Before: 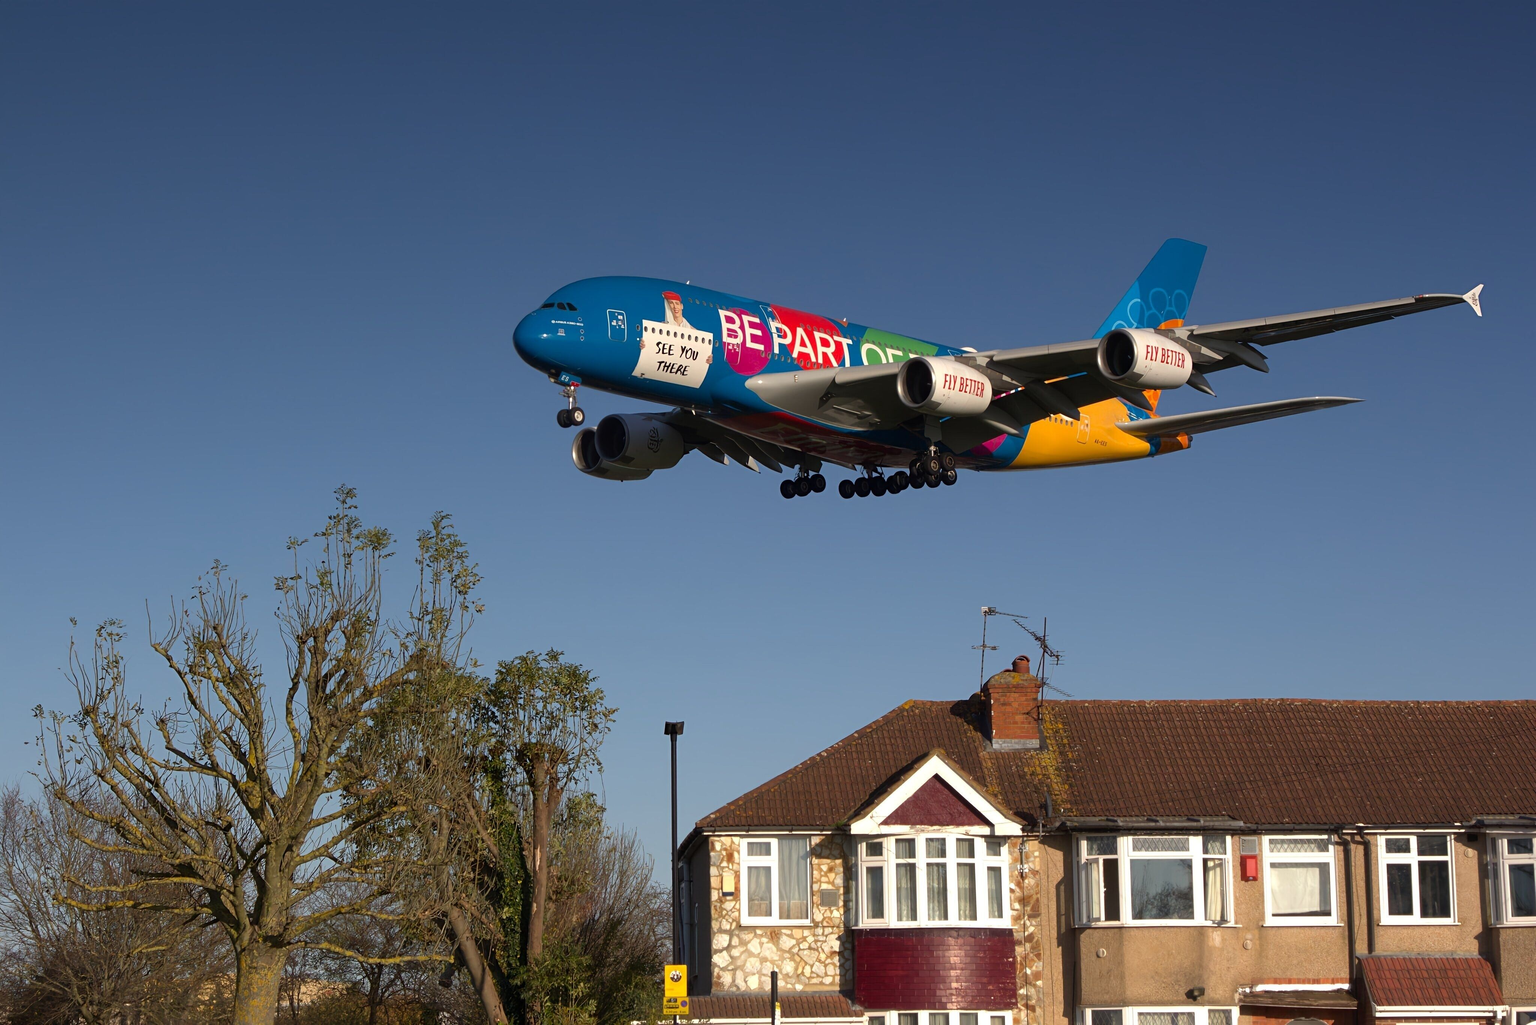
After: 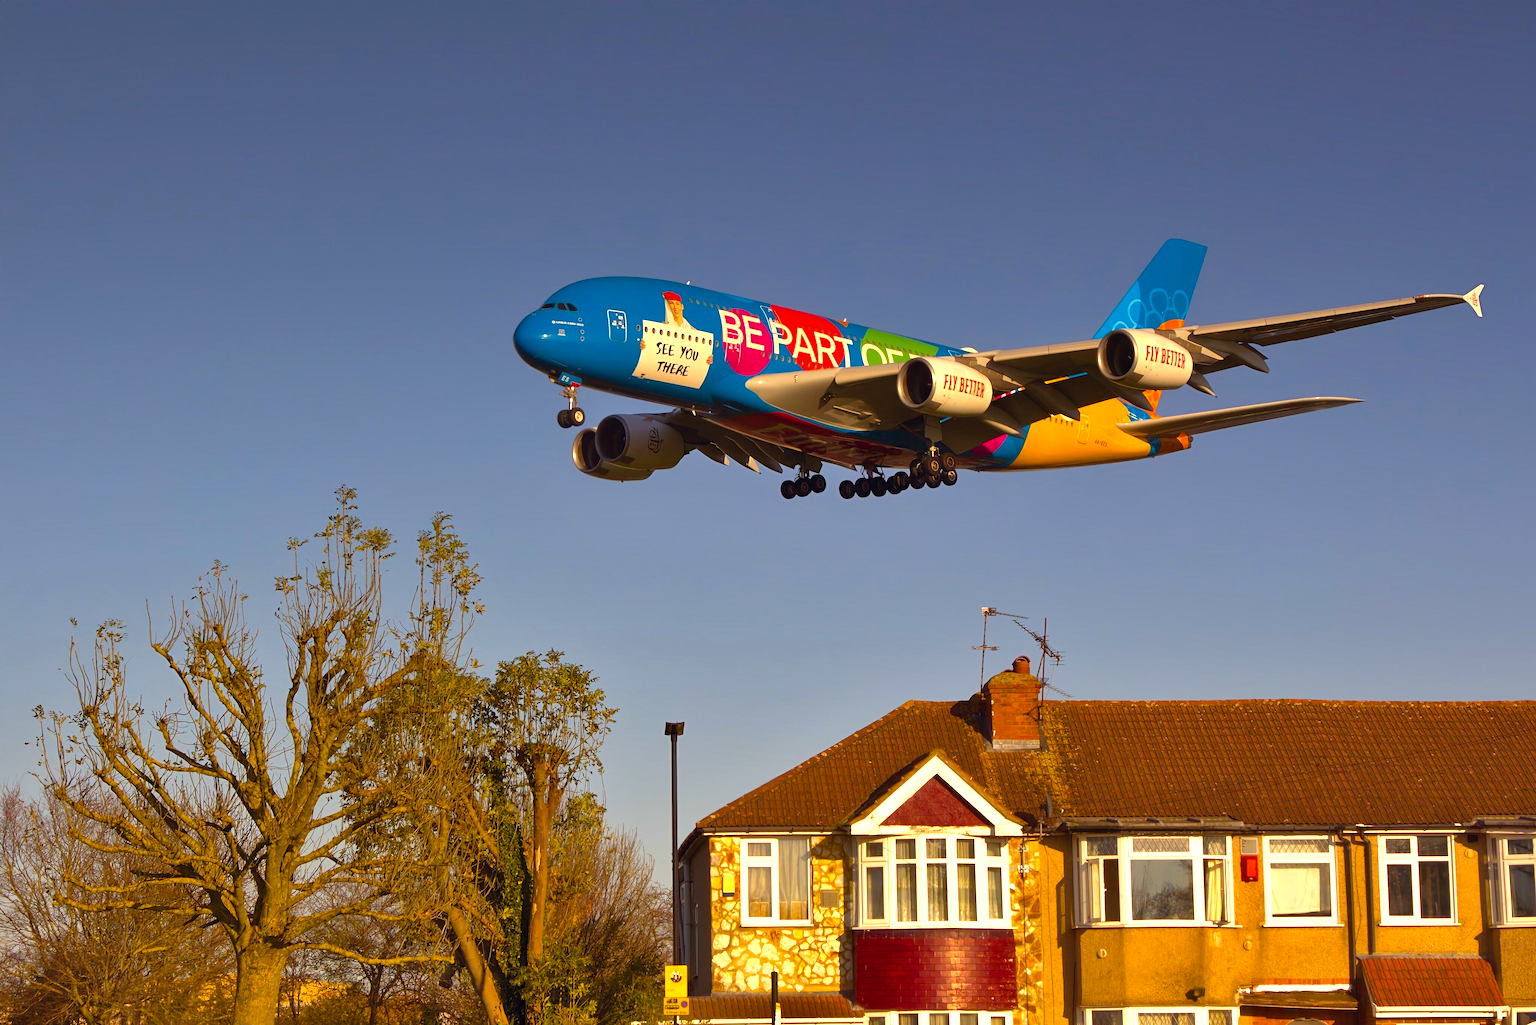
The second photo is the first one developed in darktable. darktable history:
shadows and highlights: low approximation 0.01, soften with gaussian
color correction: highlights a* 0.273, highlights b* 2.66, shadows a* -1.12, shadows b* -4.46
color balance rgb: power › luminance 9.955%, power › chroma 2.823%, power › hue 57.66°, highlights gain › chroma 3.165%, highlights gain › hue 57.17°, linear chroma grading › shadows -8.099%, linear chroma grading › global chroma 9.811%, perceptual saturation grading › global saturation 30.69%, perceptual brilliance grading › global brilliance 11.867%, global vibrance 20%
